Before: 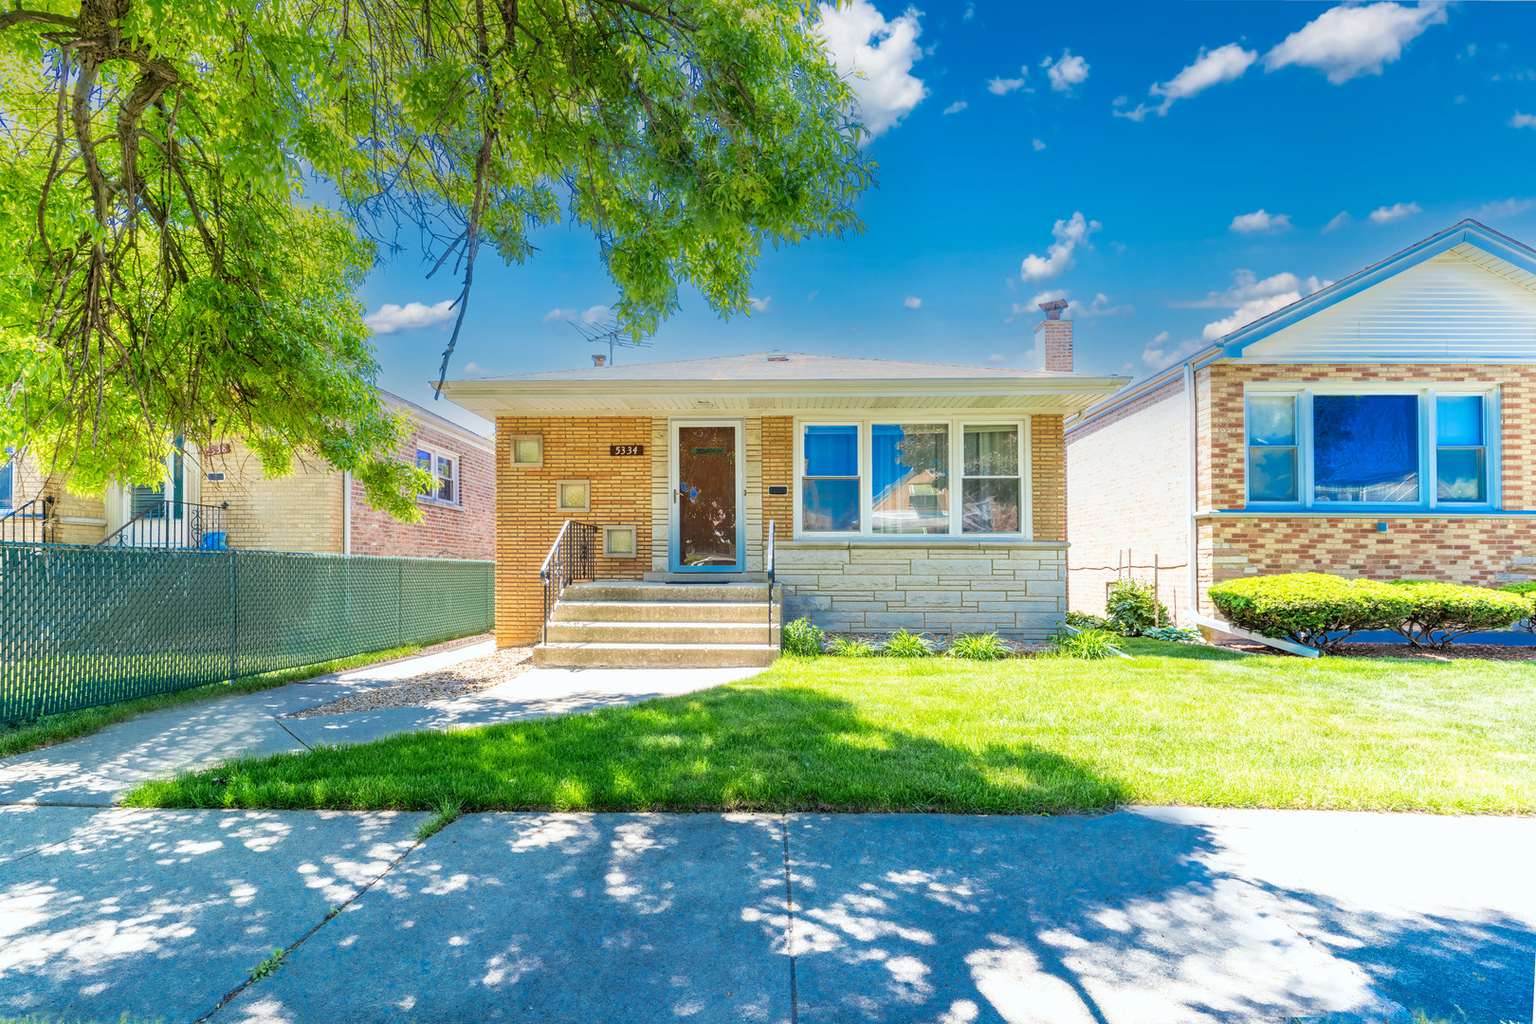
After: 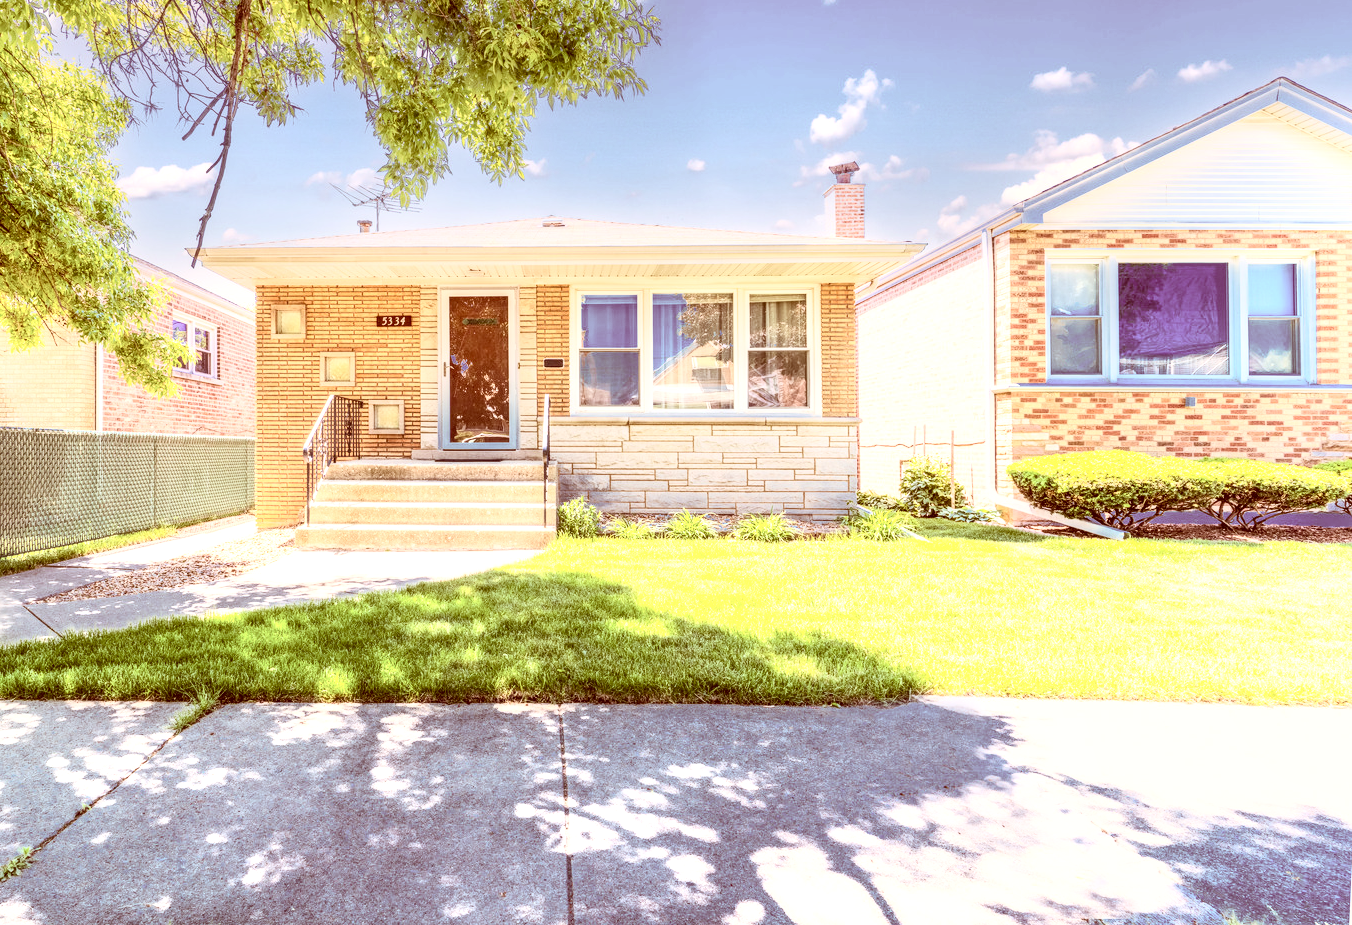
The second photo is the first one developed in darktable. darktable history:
crop: left 16.533%, top 14.33%
local contrast: highlights 41%, shadows 59%, detail 137%, midtone range 0.509
contrast brightness saturation: contrast 0.384, brightness 0.517
color correction: highlights a* 9.21, highlights b* 8.48, shadows a* 39.29, shadows b* 39.44, saturation 0.807
